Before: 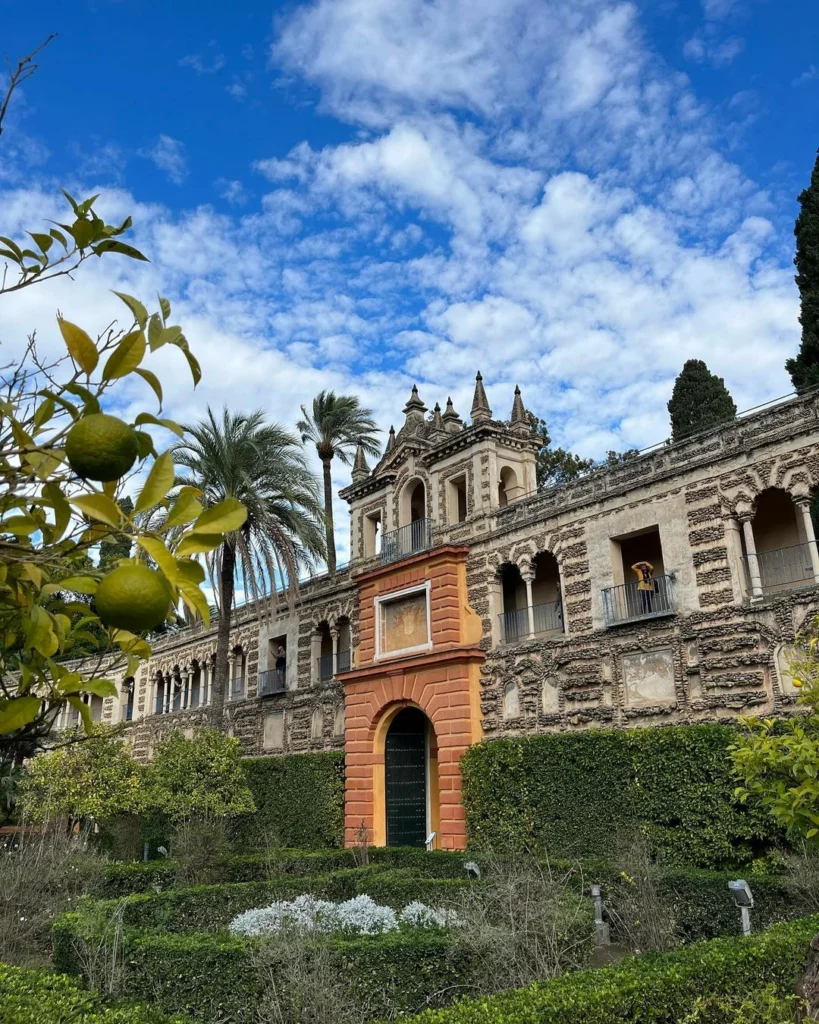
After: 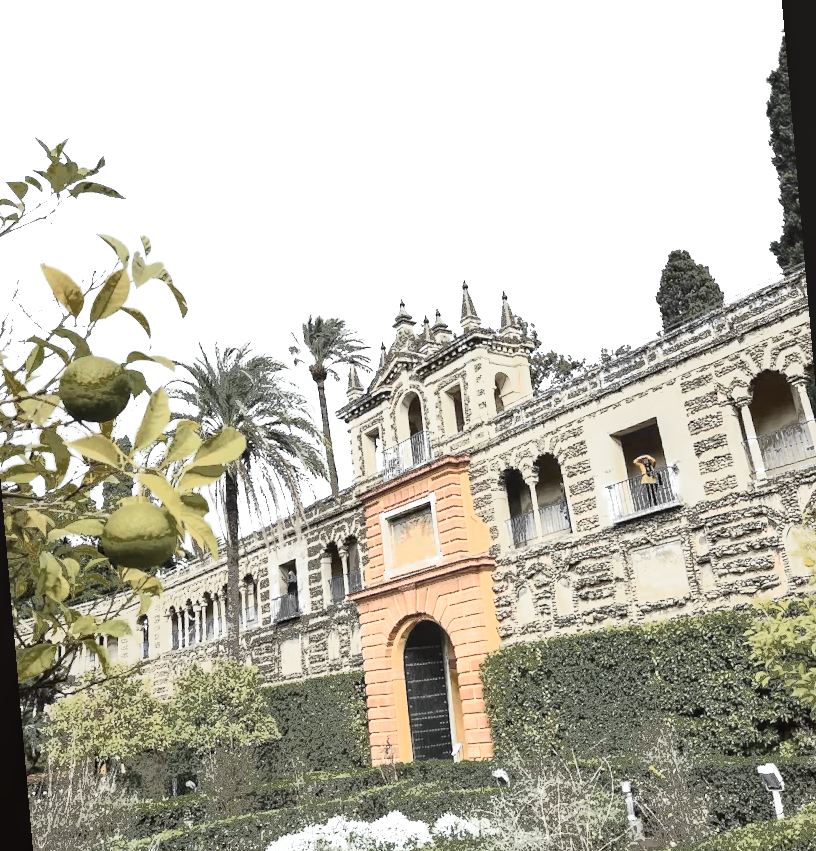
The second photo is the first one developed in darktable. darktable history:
color zones: curves: ch0 [(0, 0.613) (0.01, 0.613) (0.245, 0.448) (0.498, 0.529) (0.642, 0.665) (0.879, 0.777) (0.99, 0.613)]; ch1 [(0, 0.035) (0.121, 0.189) (0.259, 0.197) (0.415, 0.061) (0.589, 0.022) (0.732, 0.022) (0.857, 0.026) (0.991, 0.053)]
local contrast: detail 110%
exposure: exposure 2.003 EV, compensate highlight preservation false
color correction: highlights a* -2.73, highlights b* -2.09, shadows a* 2.41, shadows b* 2.73
fill light: exposure -0.73 EV, center 0.69, width 2.2
rotate and perspective: rotation -5°, crop left 0.05, crop right 0.952, crop top 0.11, crop bottom 0.89
tone curve: curves: ch0 [(0.017, 0) (0.107, 0.071) (0.295, 0.264) (0.447, 0.507) (0.54, 0.618) (0.733, 0.791) (0.879, 0.898) (1, 0.97)]; ch1 [(0, 0) (0.393, 0.415) (0.447, 0.448) (0.485, 0.497) (0.523, 0.515) (0.544, 0.55) (0.59, 0.609) (0.686, 0.686) (1, 1)]; ch2 [(0, 0) (0.369, 0.388) (0.449, 0.431) (0.499, 0.5) (0.521, 0.505) (0.53, 0.538) (0.579, 0.601) (0.669, 0.733) (1, 1)], color space Lab, independent channels, preserve colors none
